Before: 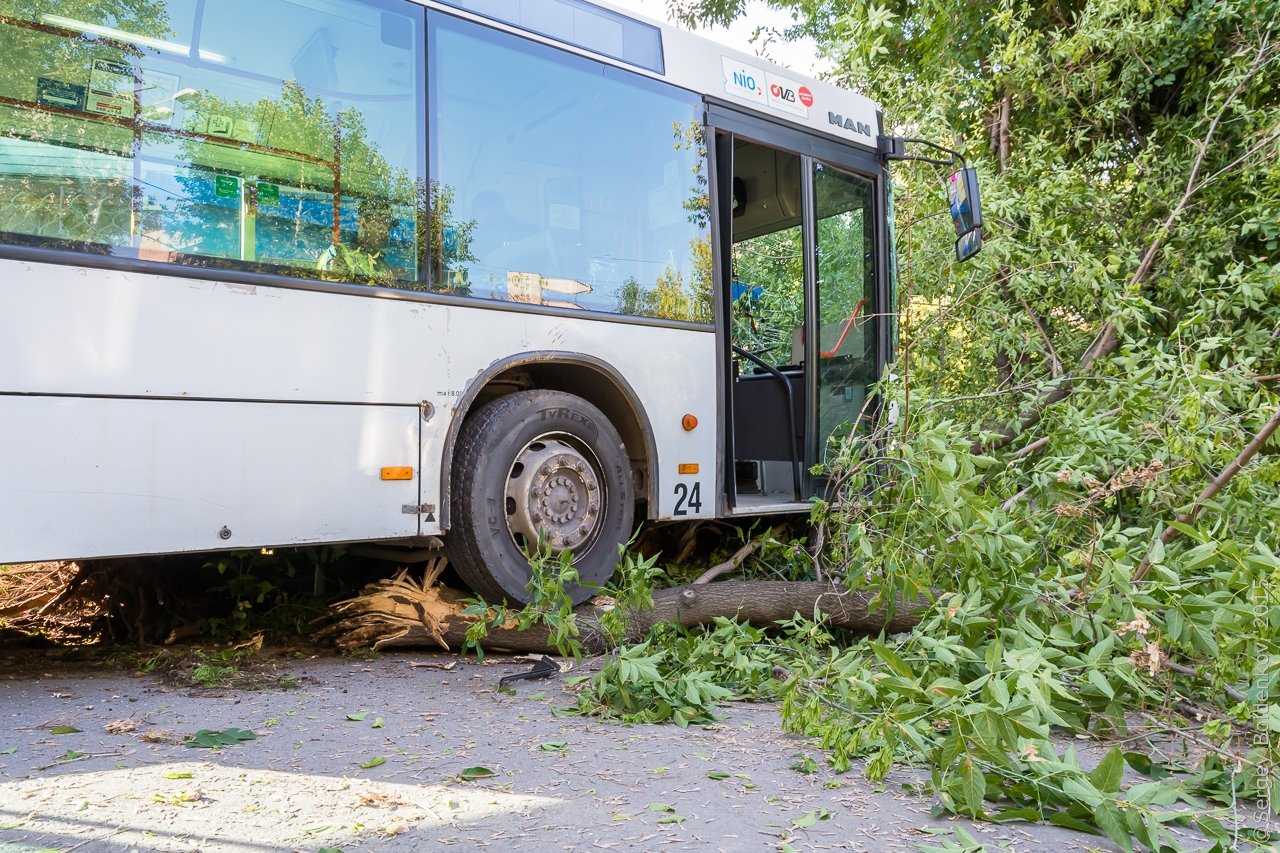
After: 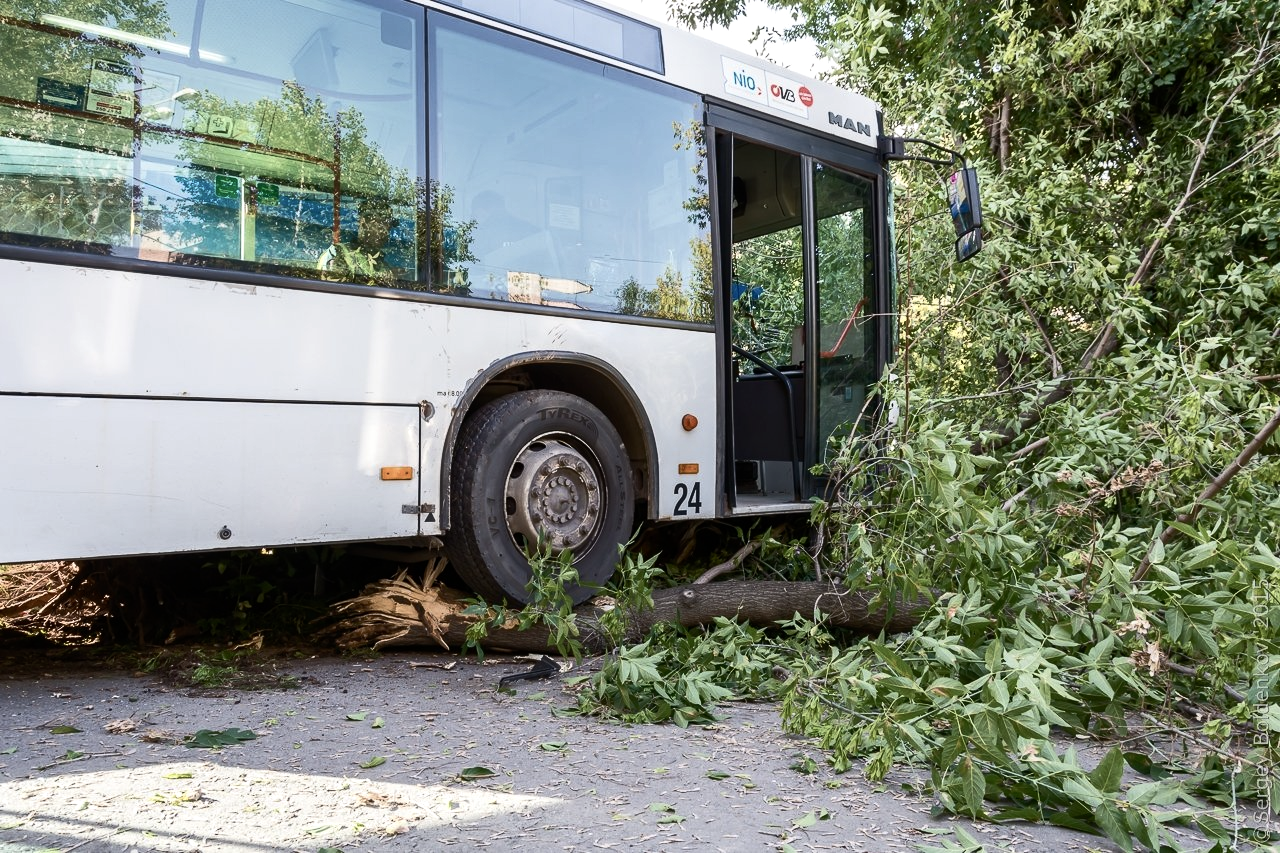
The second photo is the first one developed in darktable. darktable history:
color balance rgb: perceptual saturation grading › highlights -31.88%, perceptual saturation grading › mid-tones 5.8%, perceptual saturation grading › shadows 18.12%, perceptual brilliance grading › highlights 3.62%, perceptual brilliance grading › mid-tones -18.12%, perceptual brilliance grading › shadows -41.3%
contrast brightness saturation: contrast 0.07
